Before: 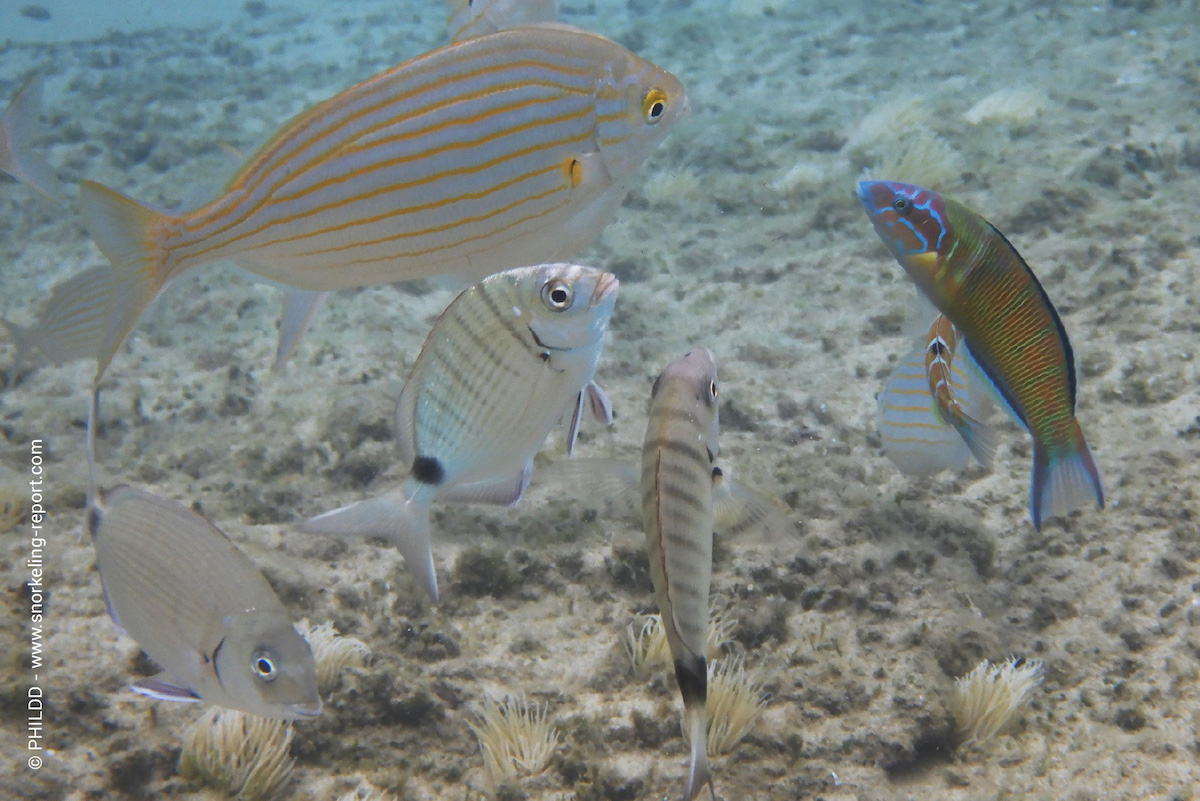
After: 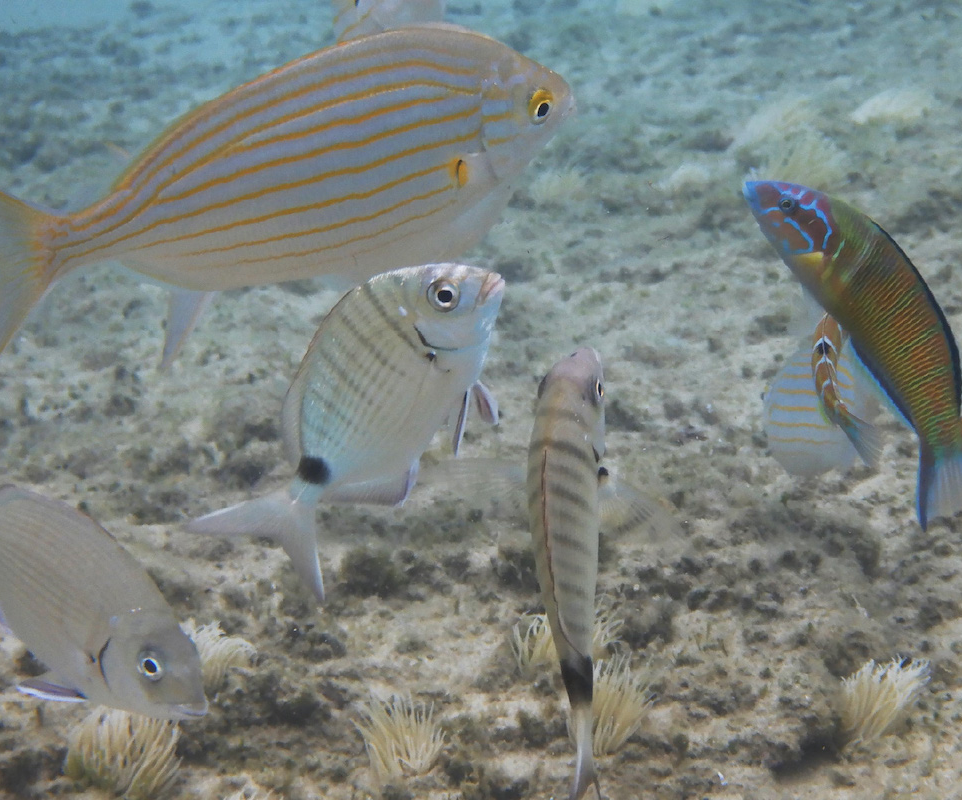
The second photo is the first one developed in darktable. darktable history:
crop and rotate: left 9.509%, right 10.276%
